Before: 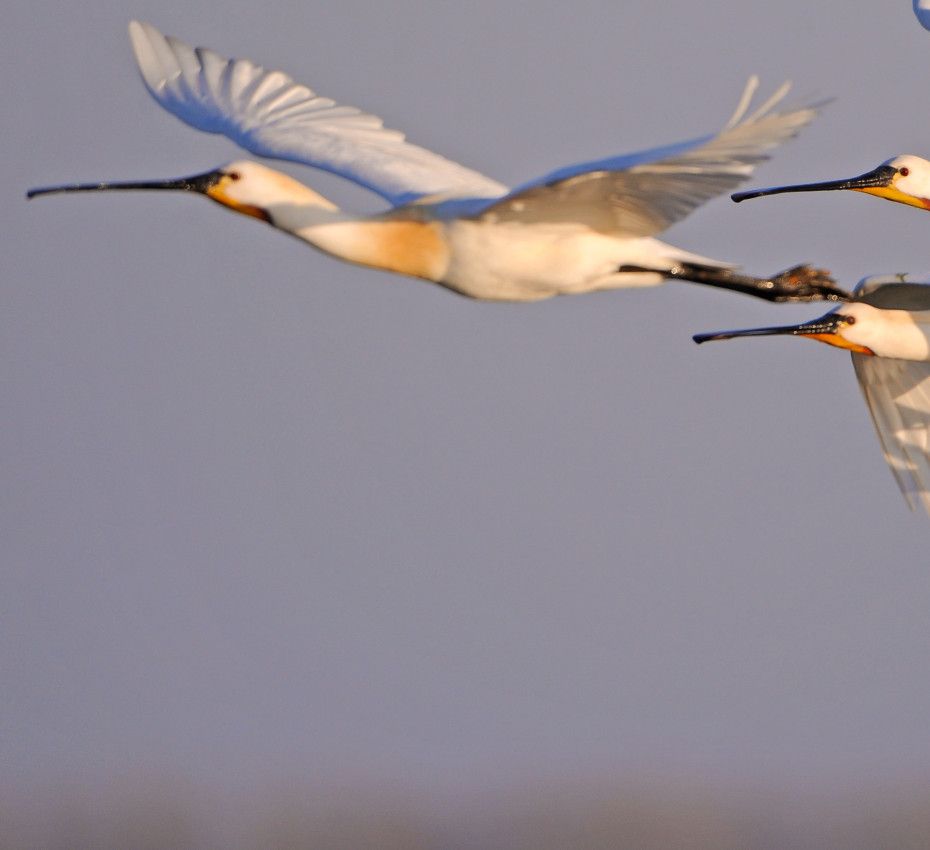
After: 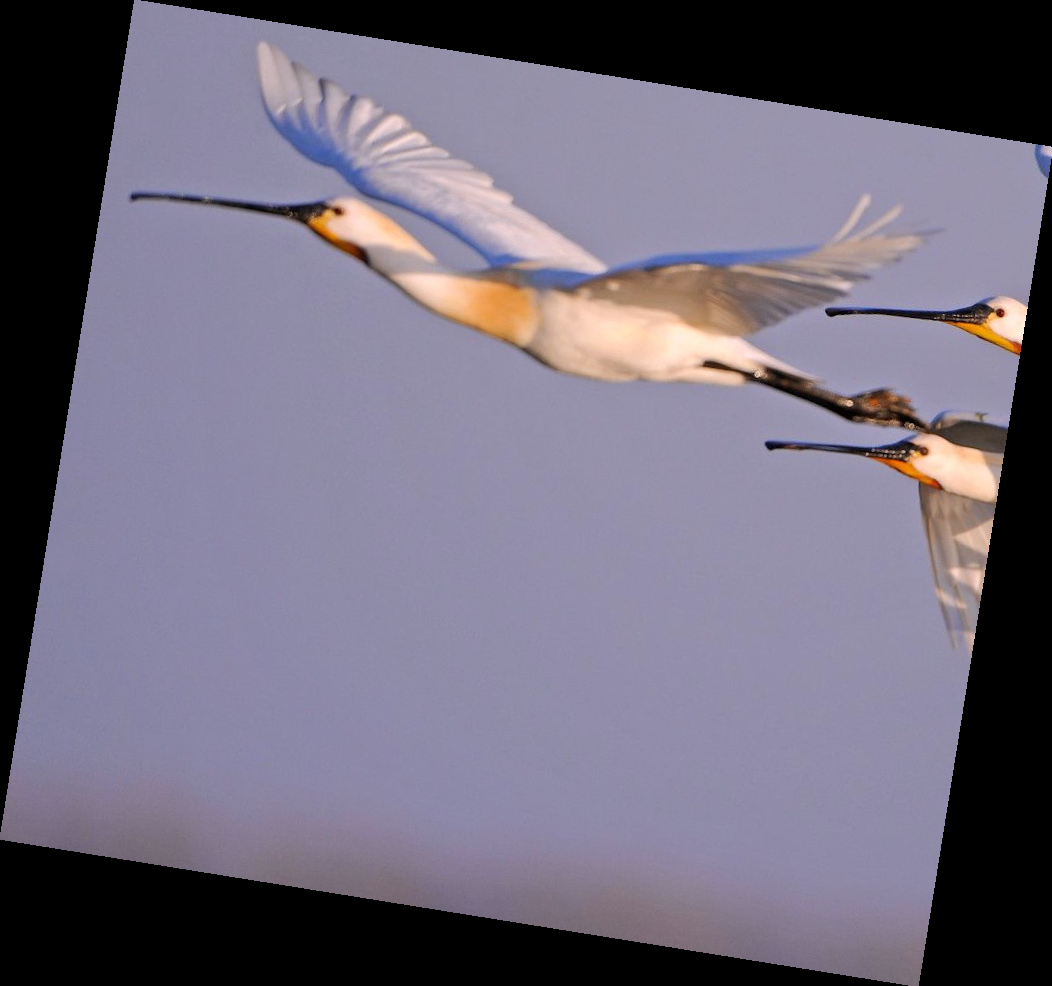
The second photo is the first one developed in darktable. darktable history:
white balance: red 1.004, blue 1.096
rotate and perspective: rotation 9.12°, automatic cropping off
